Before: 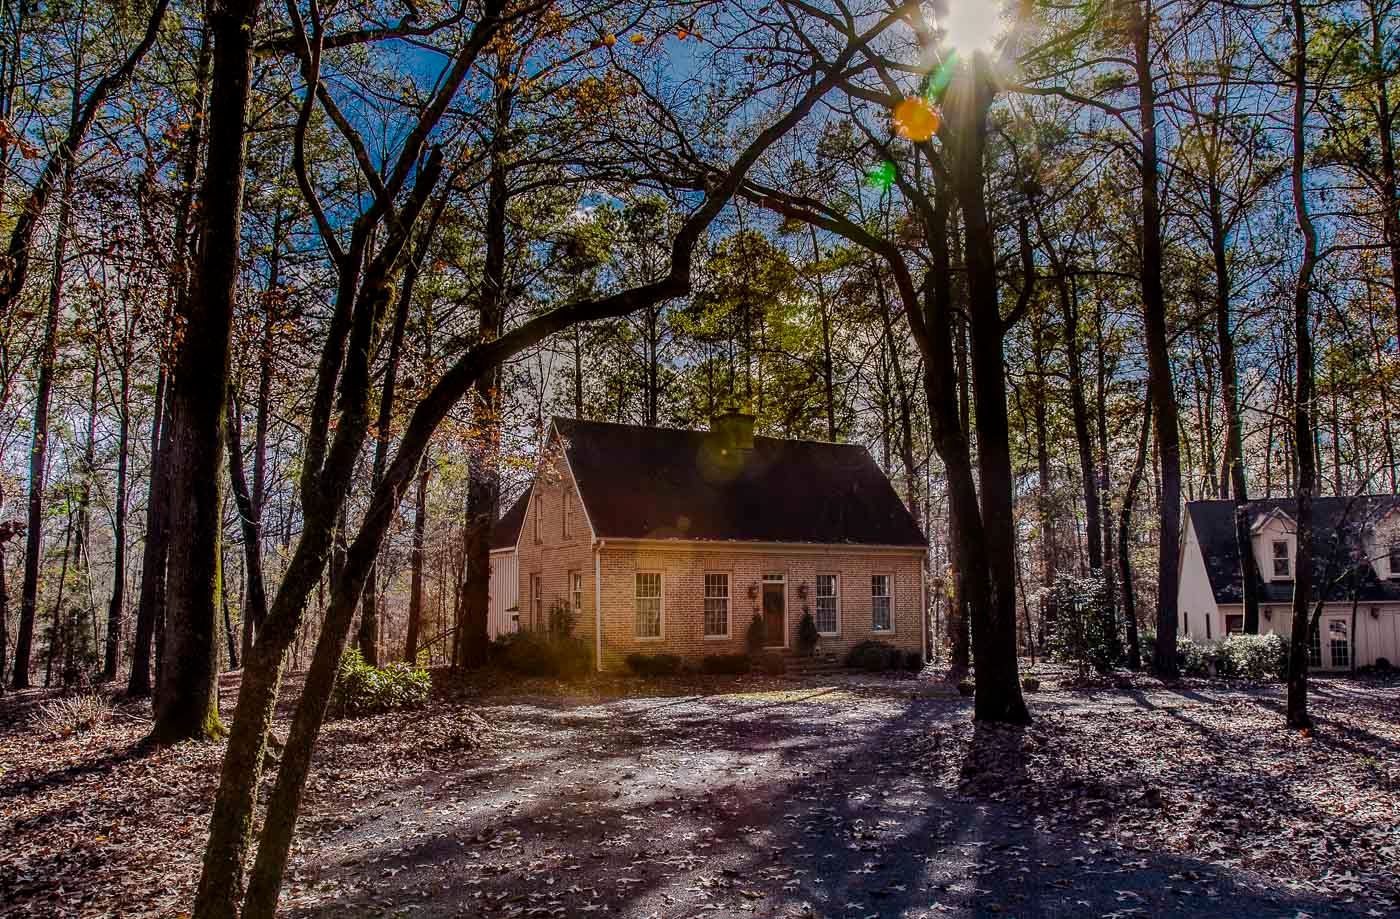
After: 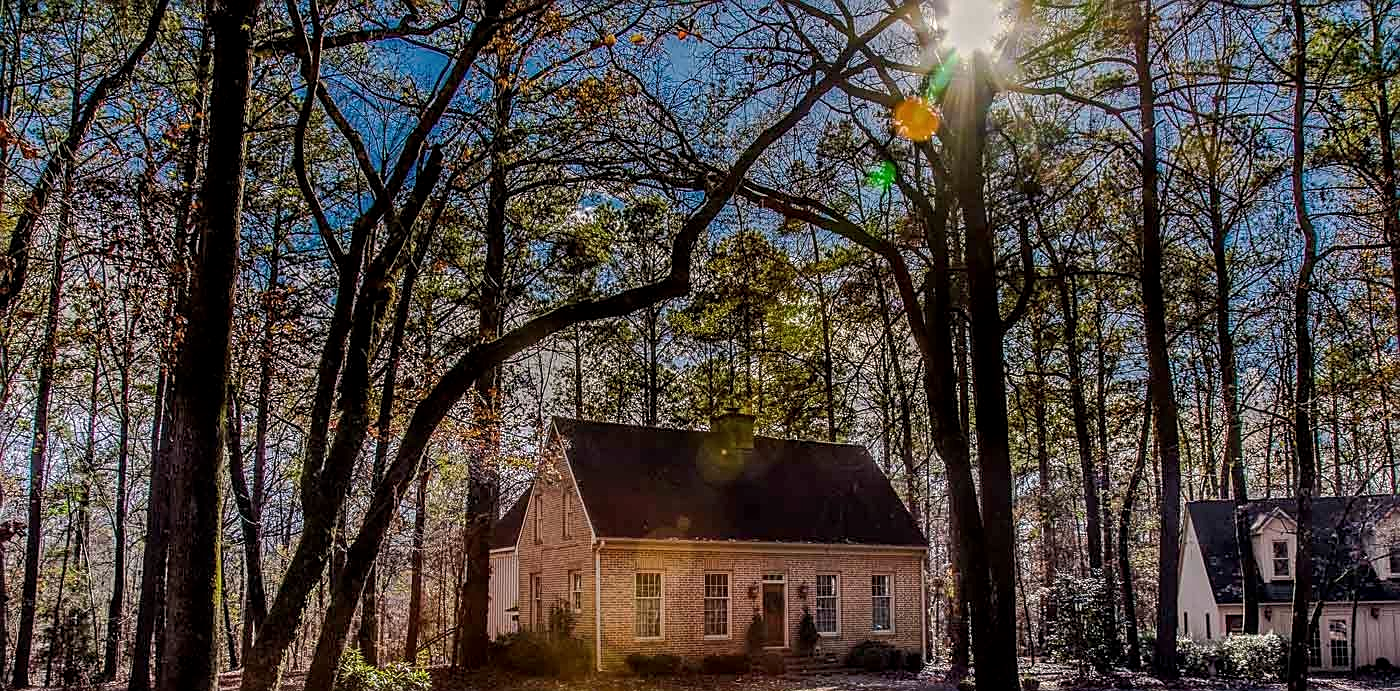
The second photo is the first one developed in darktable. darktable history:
sharpen: on, module defaults
base curve: preserve colors none
crop: bottom 24.8%
local contrast: on, module defaults
